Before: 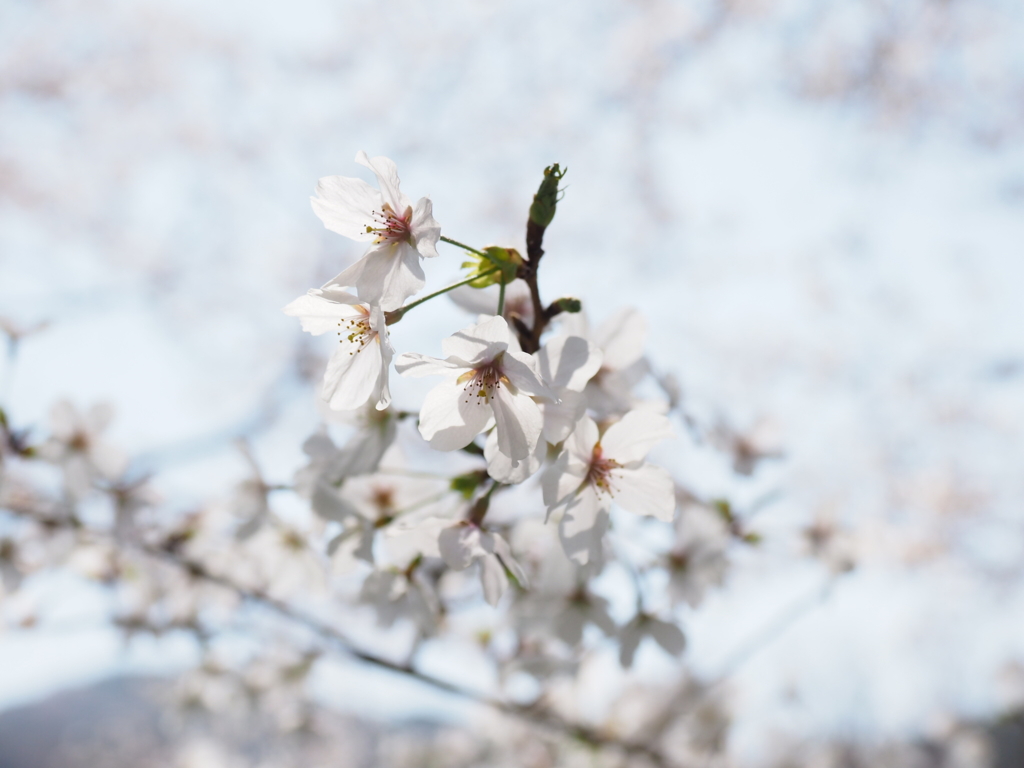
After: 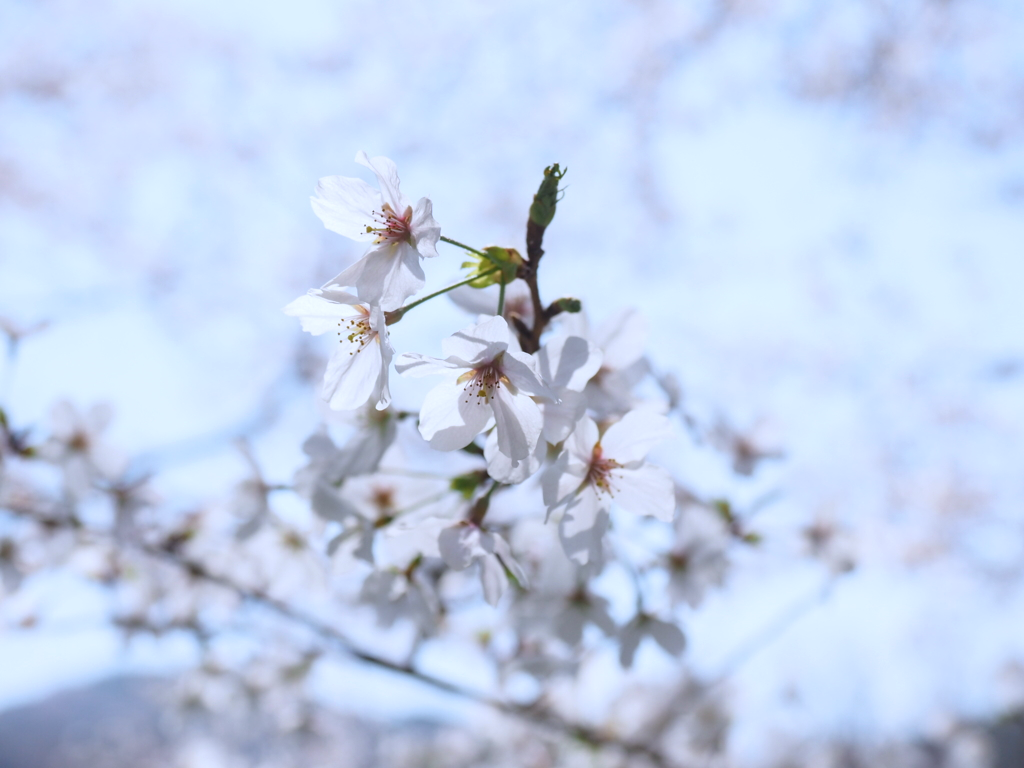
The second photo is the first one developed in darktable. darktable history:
color calibration: illuminant as shot in camera, x 0.37, y 0.382, temperature 4315.48 K
local contrast: detail 110%
